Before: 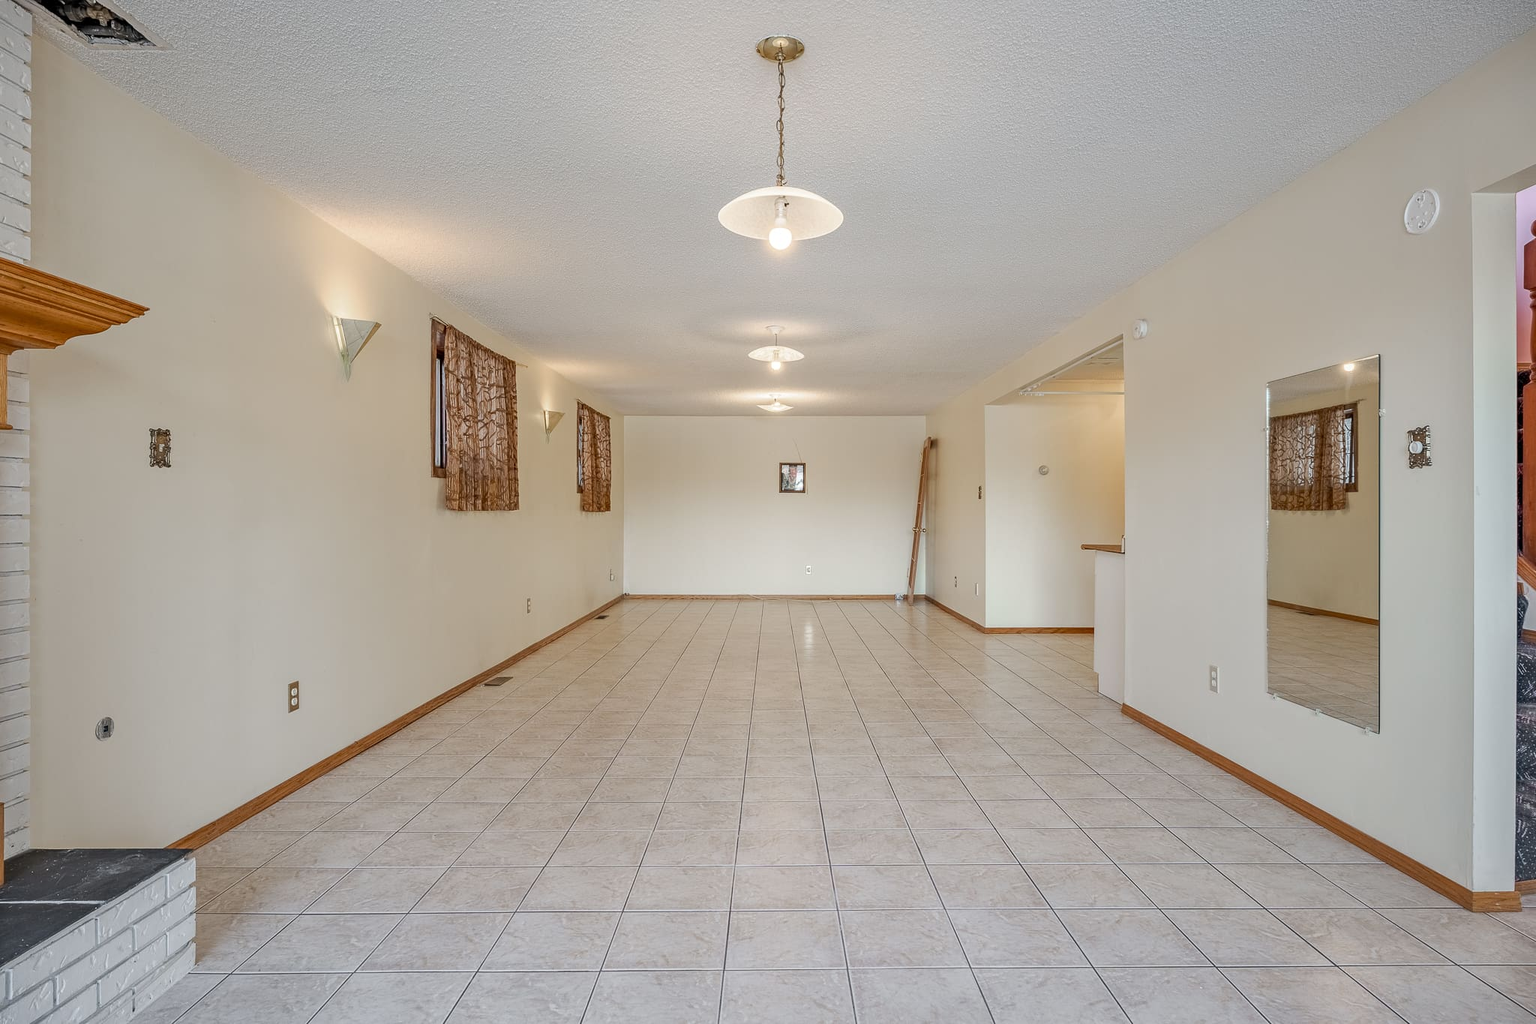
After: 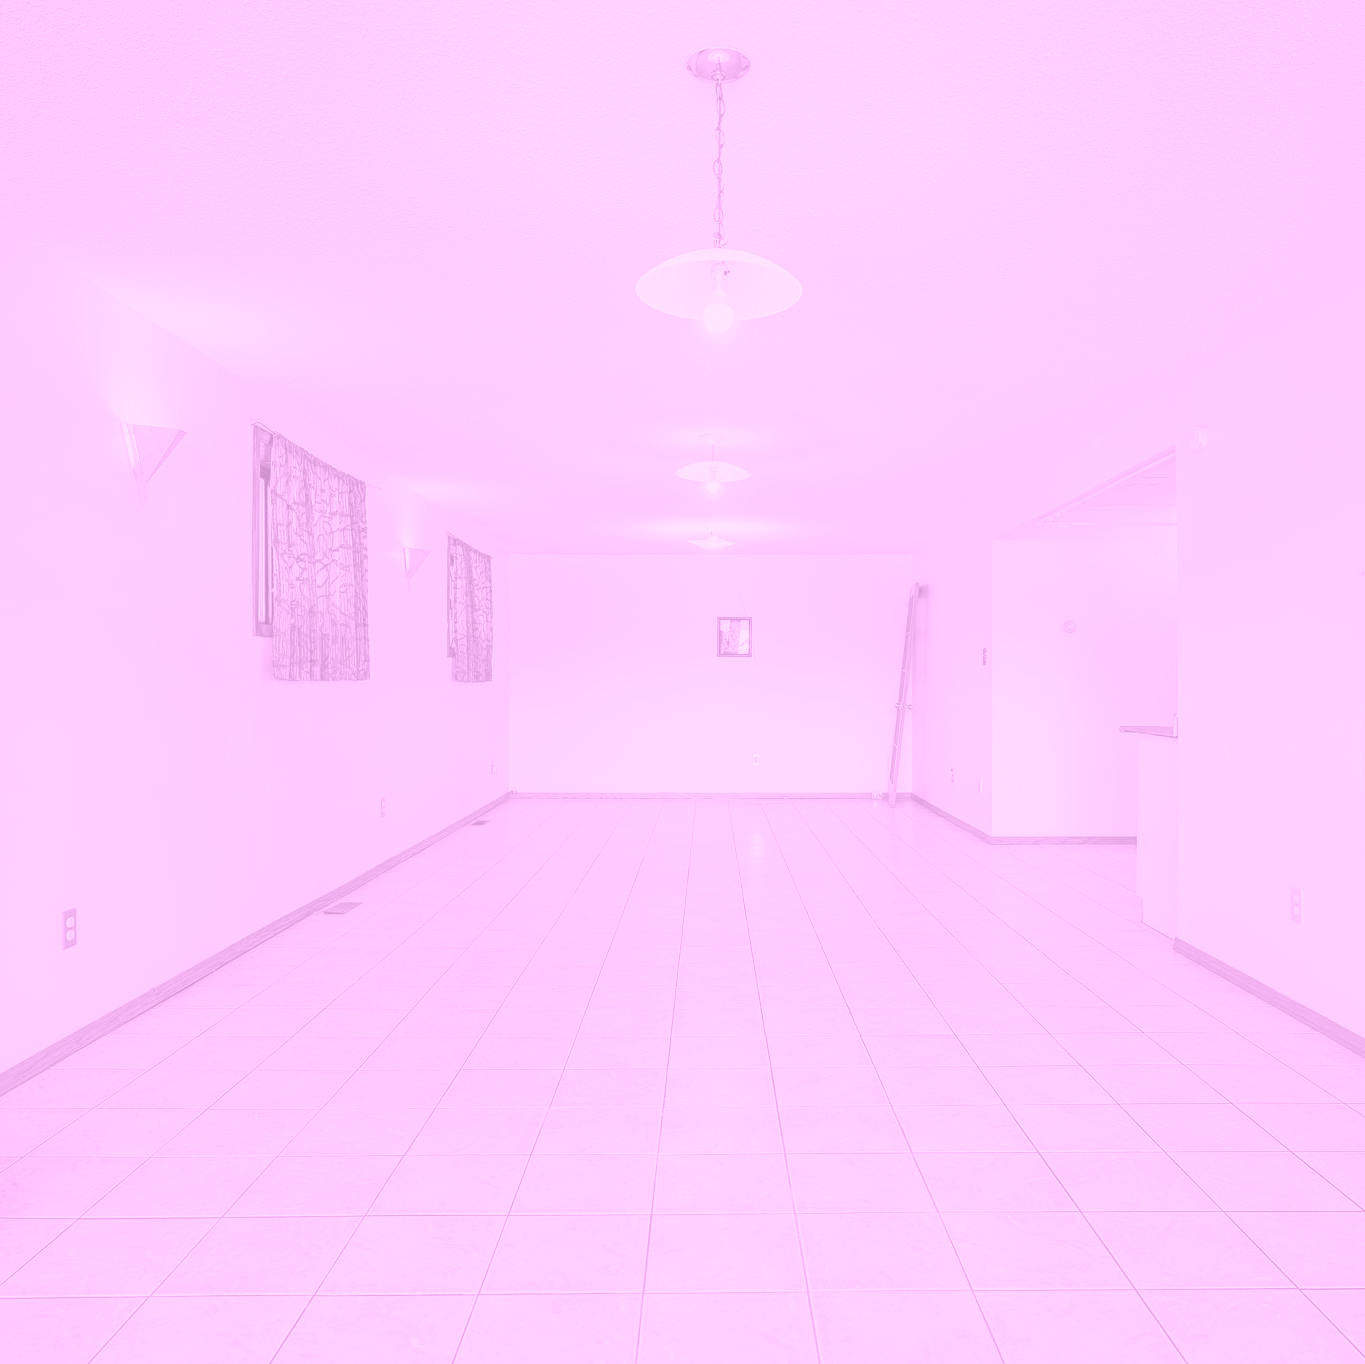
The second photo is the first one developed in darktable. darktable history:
crop and rotate: left 15.754%, right 17.579%
colorize: hue 331.2°, saturation 75%, source mix 30.28%, lightness 70.52%, version 1
